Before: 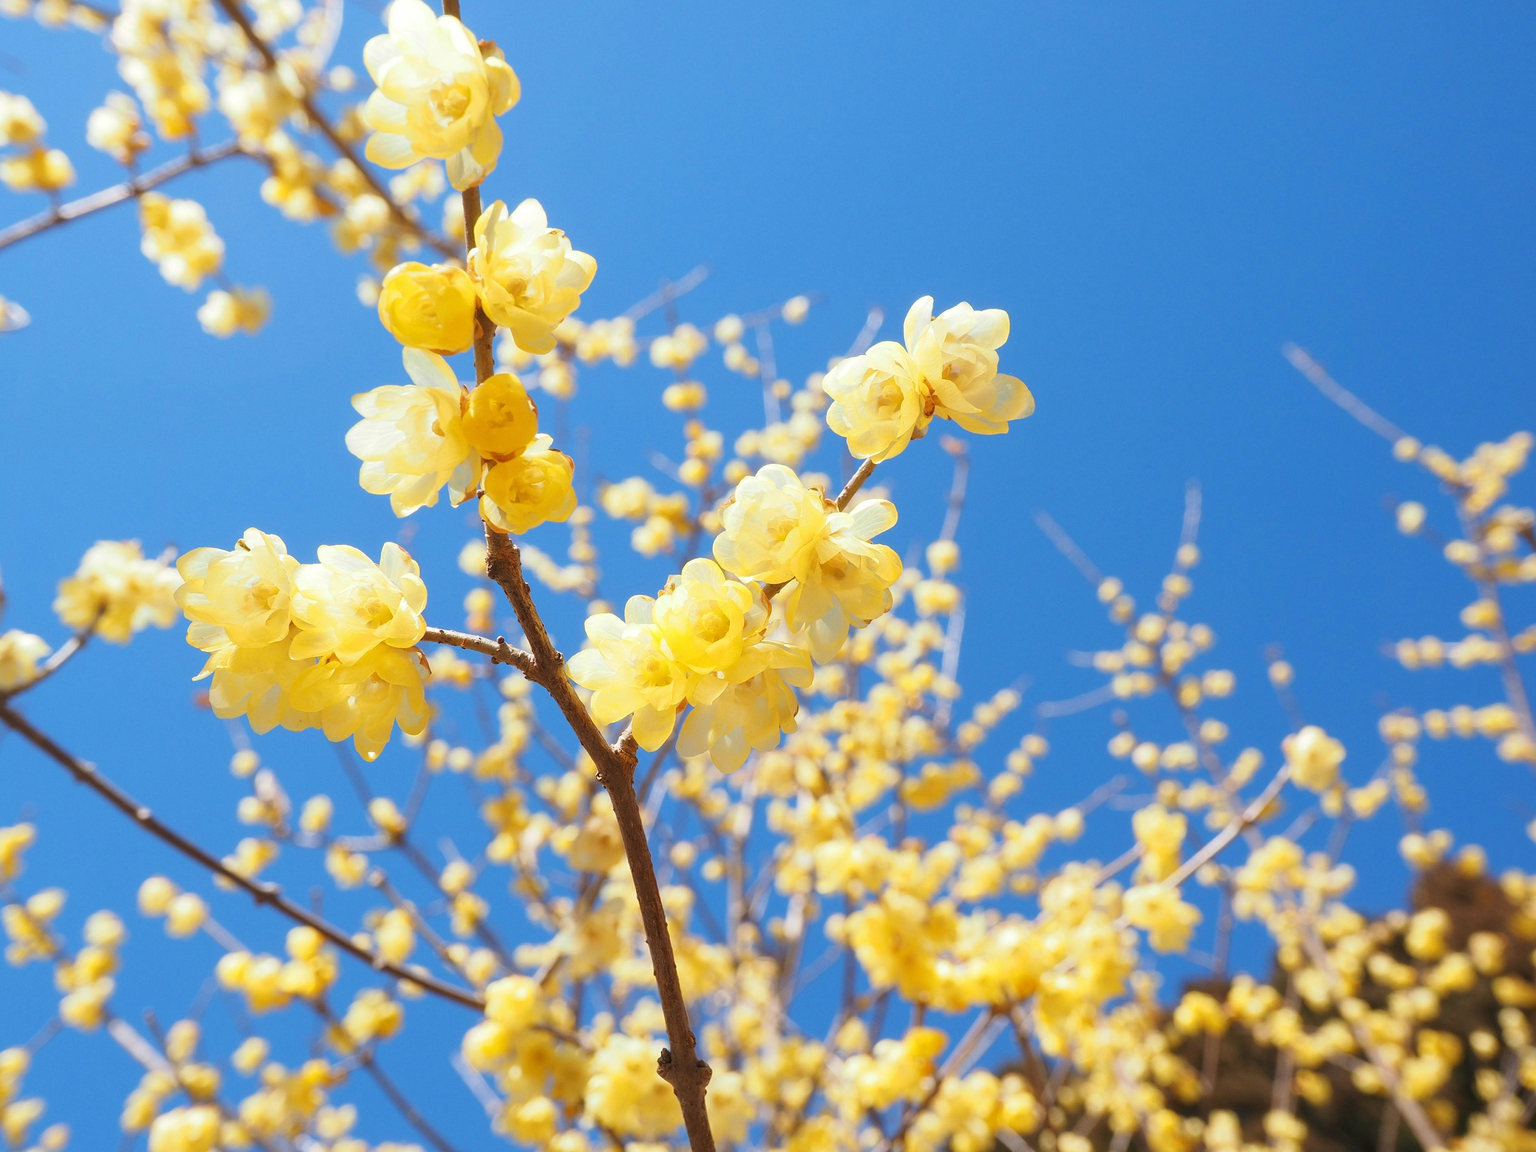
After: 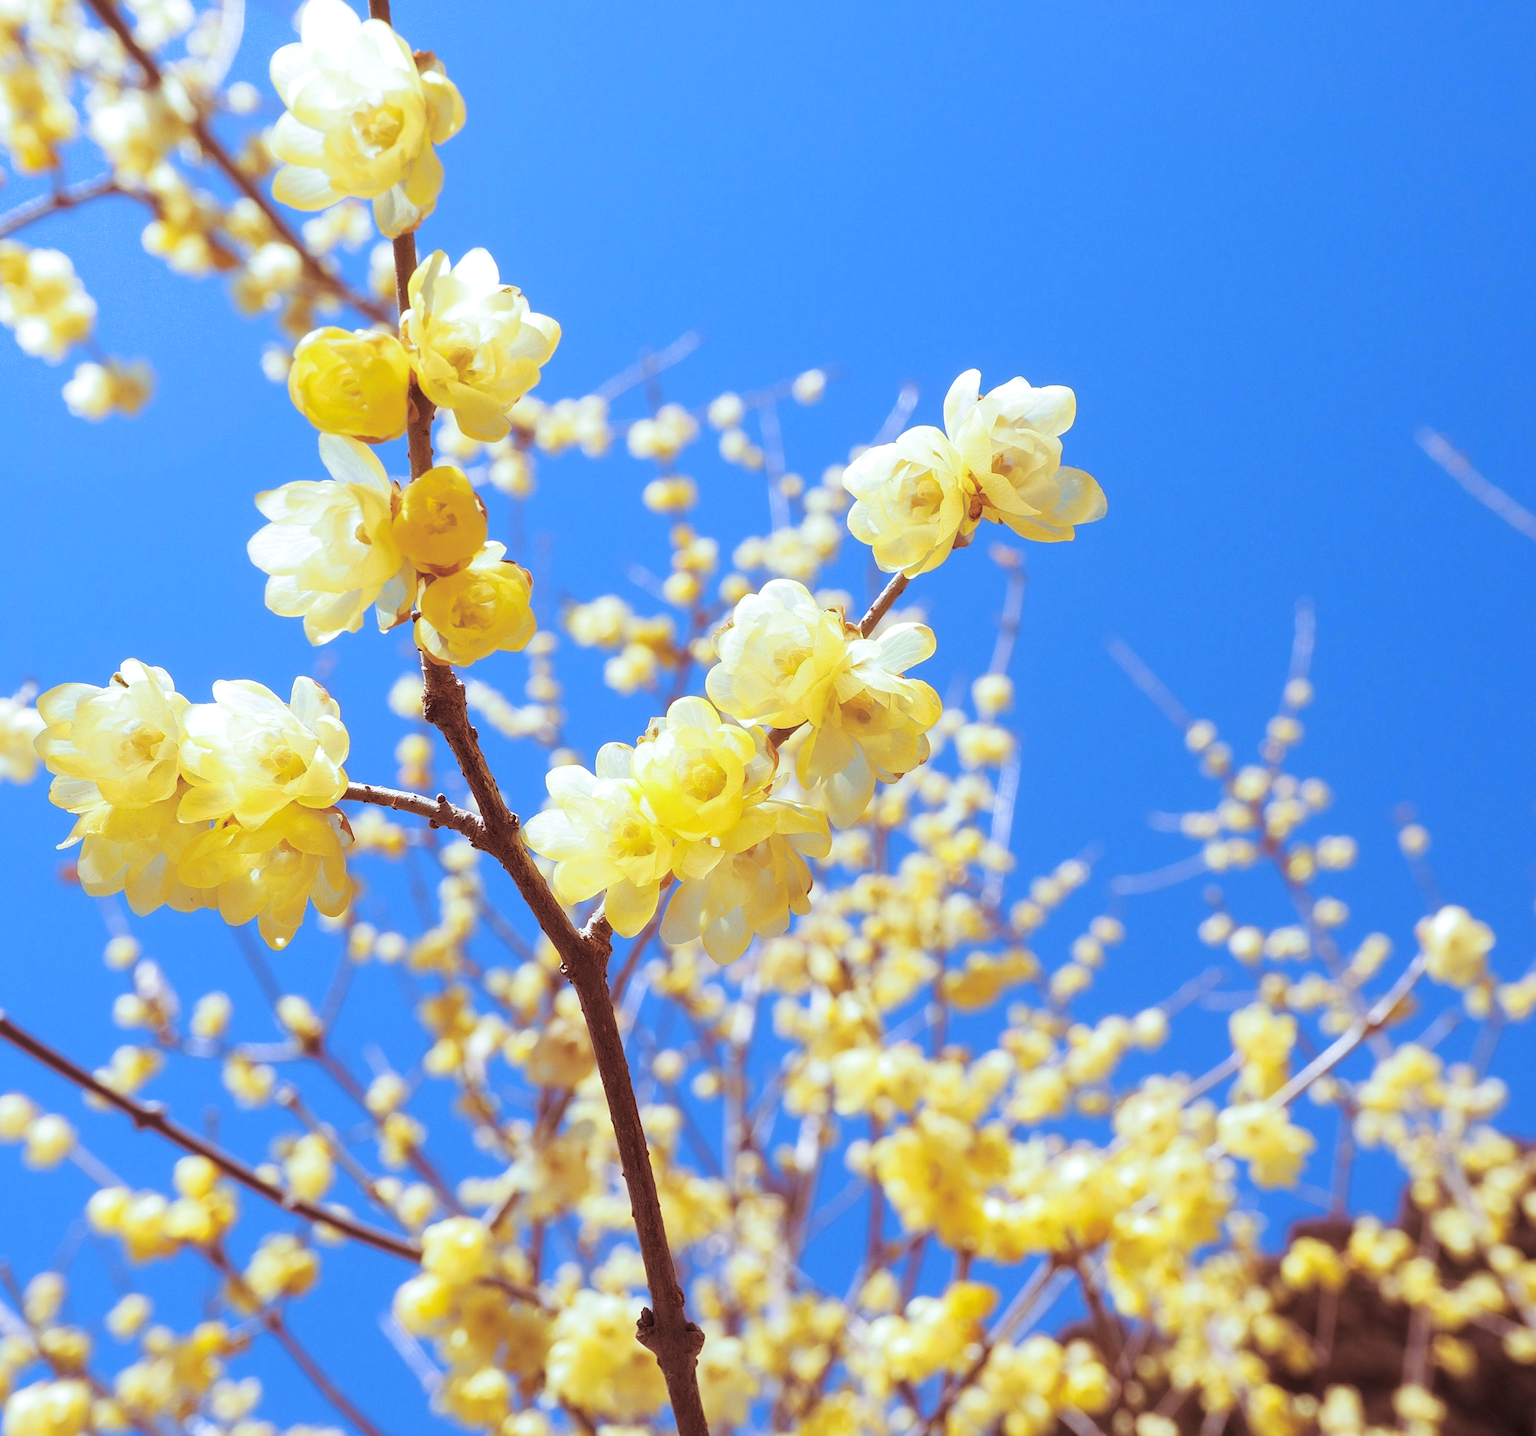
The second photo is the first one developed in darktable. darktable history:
white balance: red 0.948, green 1.02, blue 1.176
crop and rotate: left 9.597%, right 10.195%
split-toning: shadows › hue 360°
